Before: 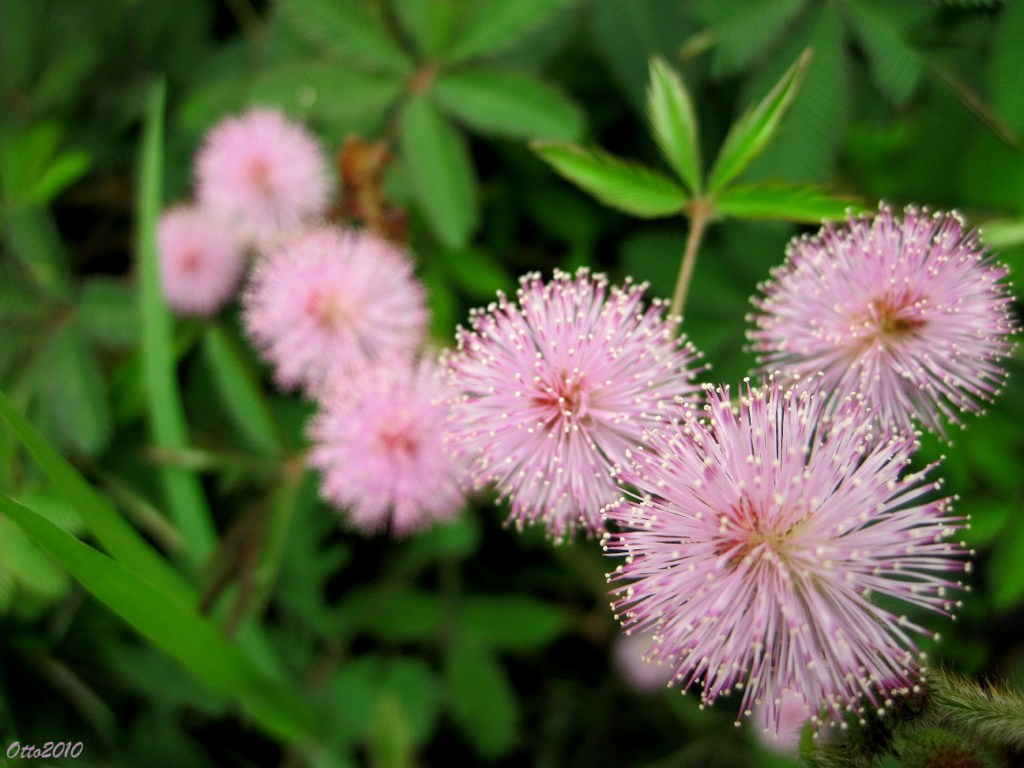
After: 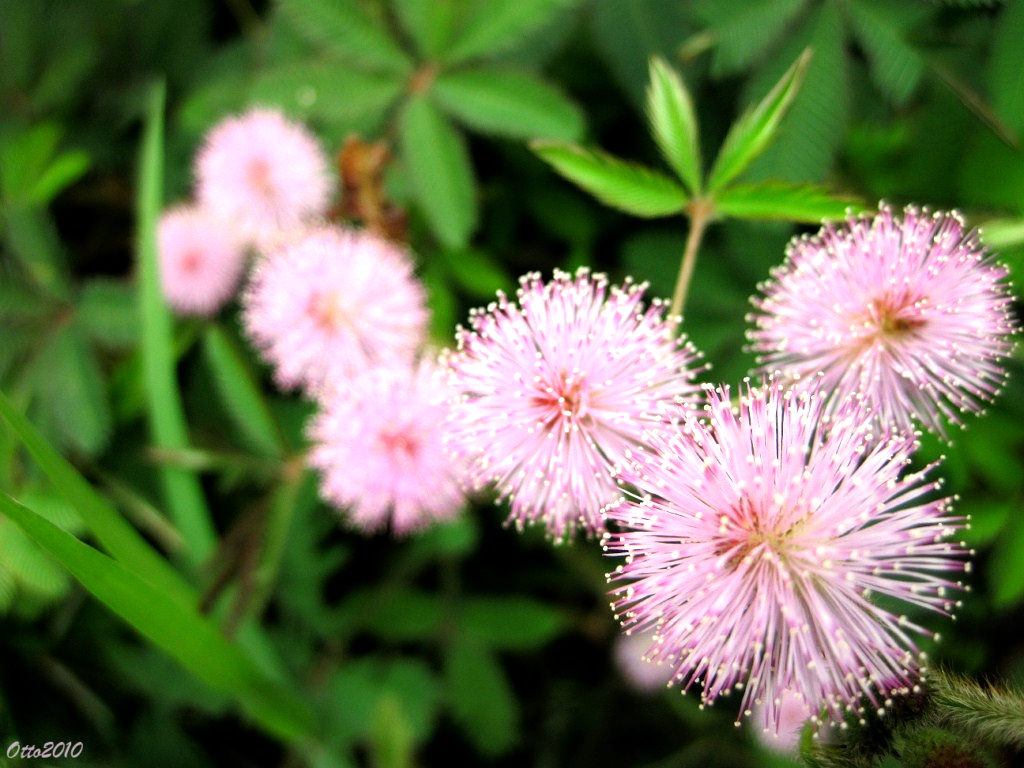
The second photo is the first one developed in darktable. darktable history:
tone equalizer: -8 EV -0.728 EV, -7 EV -0.728 EV, -6 EV -0.564 EV, -5 EV -0.404 EV, -3 EV 0.367 EV, -2 EV 0.6 EV, -1 EV 0.686 EV, +0 EV 0.733 EV
